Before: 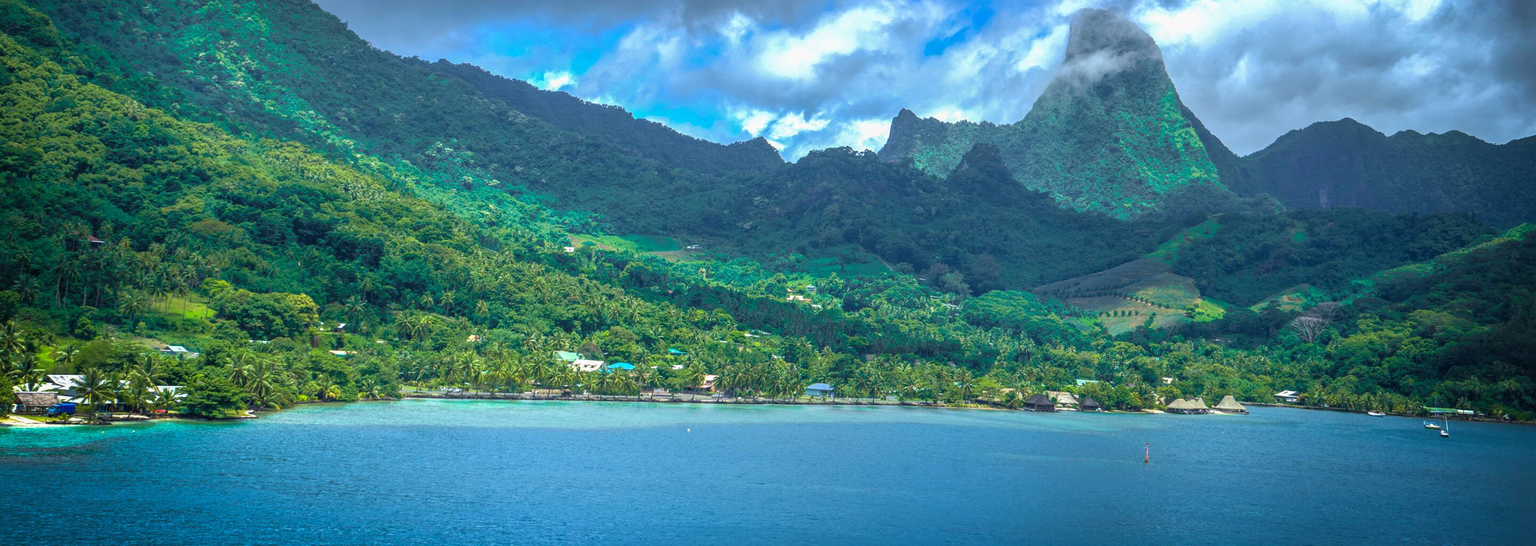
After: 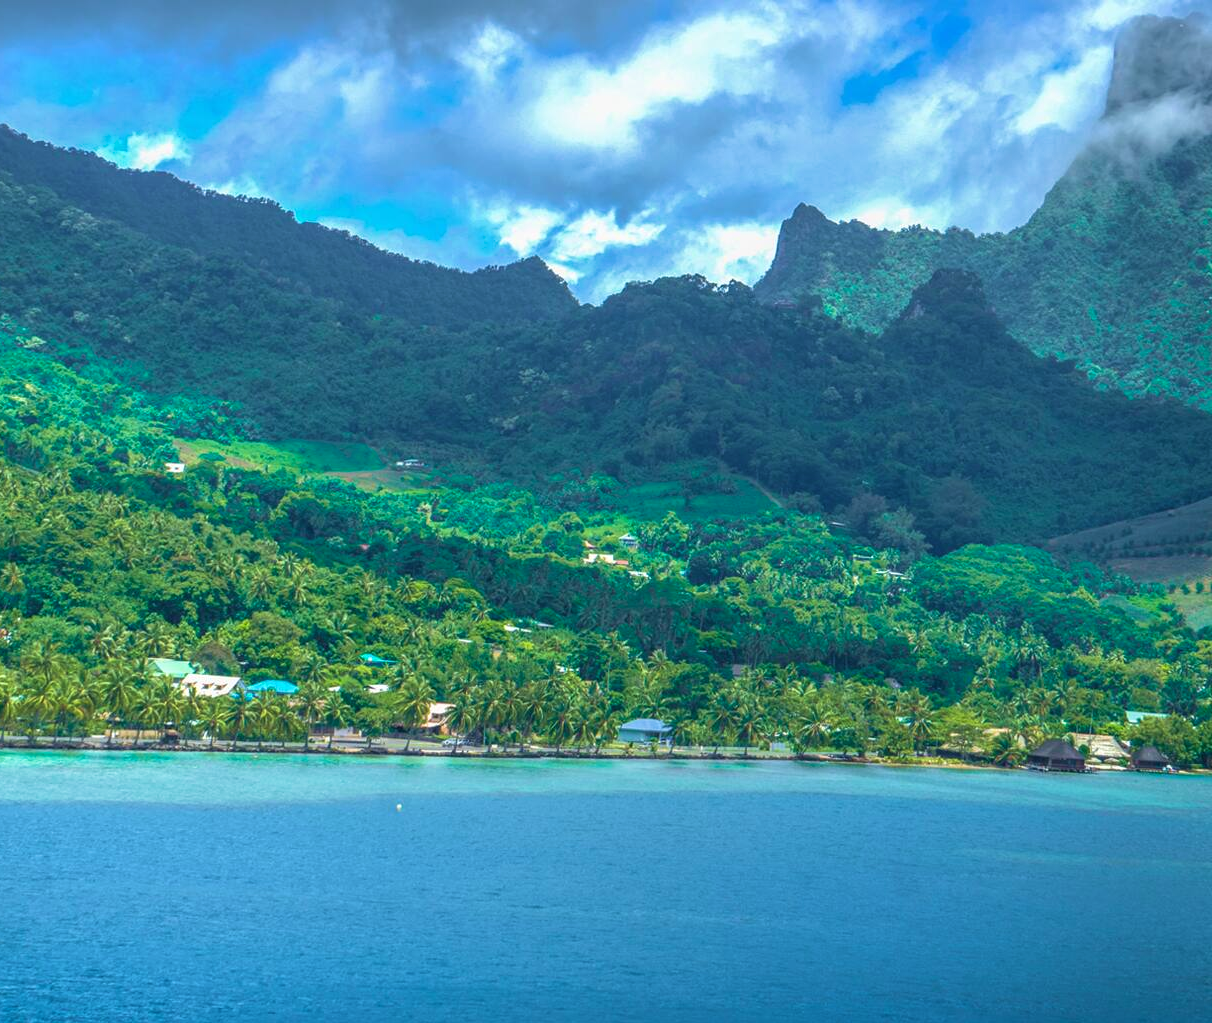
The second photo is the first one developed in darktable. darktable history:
crop: left 30.972%, right 26.922%
velvia: on, module defaults
